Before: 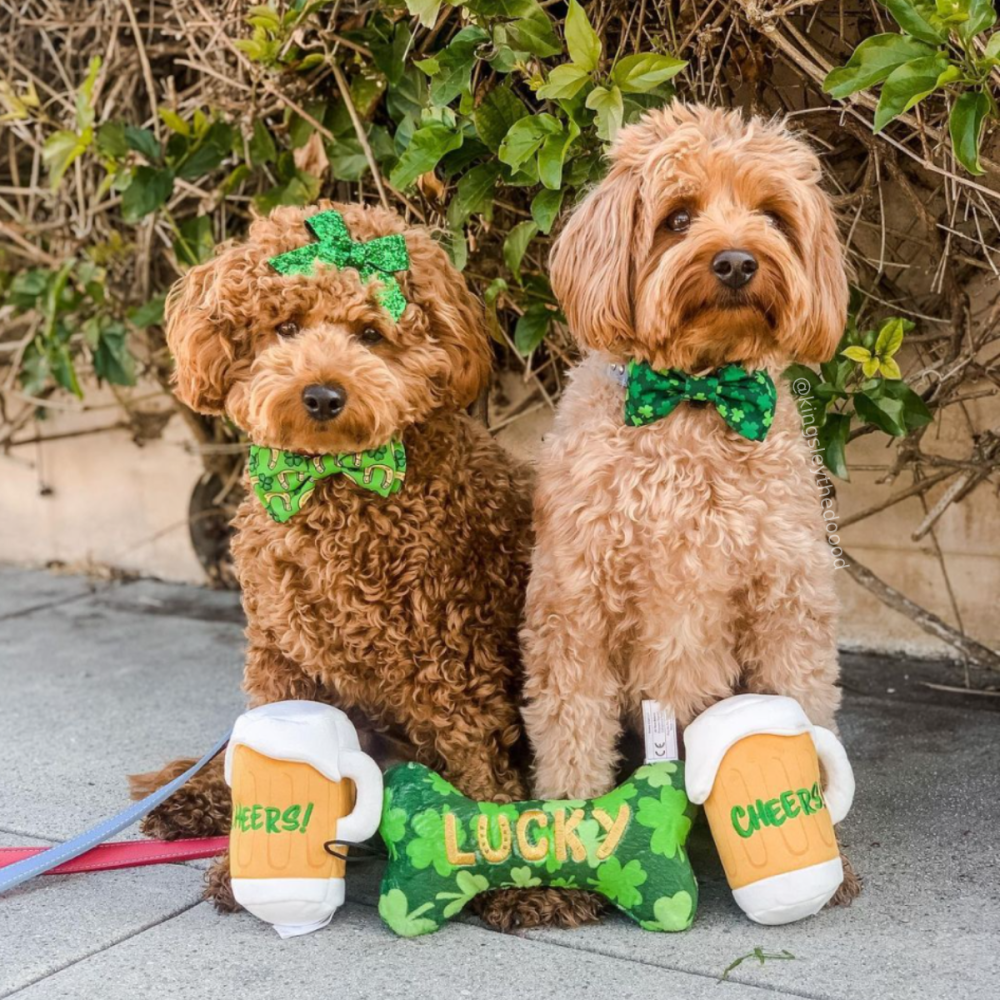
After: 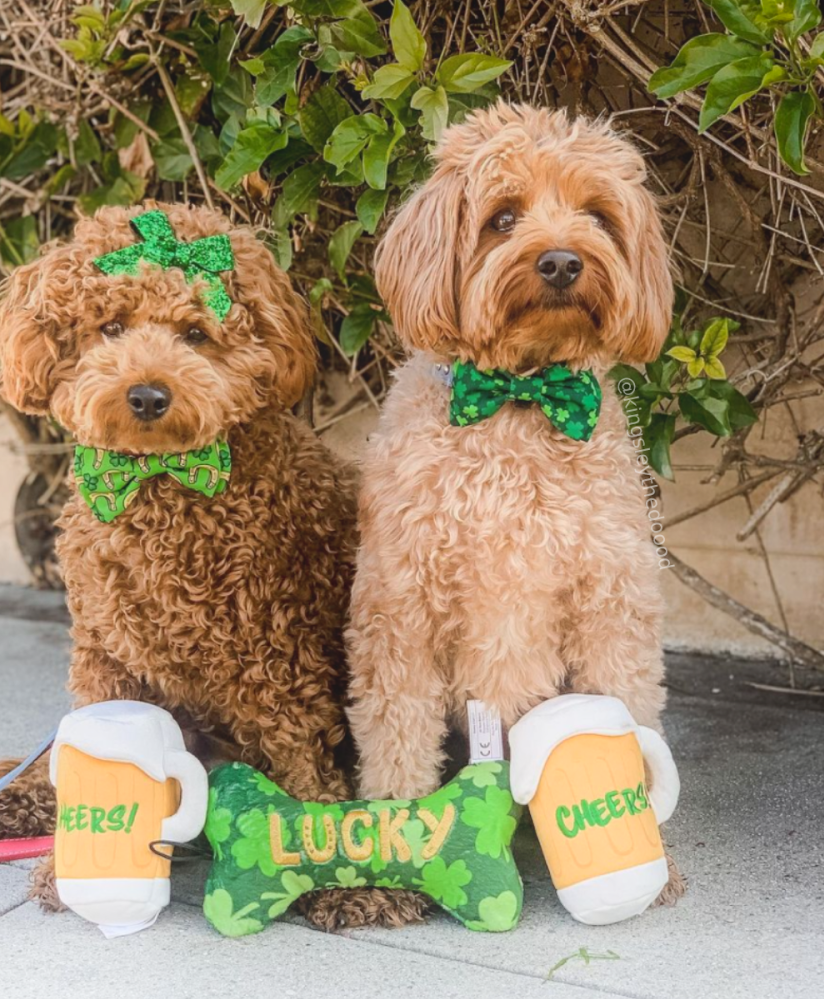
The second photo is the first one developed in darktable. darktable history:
crop: left 17.582%, bottom 0.031%
color zones: curves: ch0 [(0, 0.5) (0.143, 0.52) (0.286, 0.5) (0.429, 0.5) (0.571, 0.5) (0.714, 0.5) (0.857, 0.5) (1, 0.5)]; ch1 [(0, 0.489) (0.155, 0.45) (0.286, 0.466) (0.429, 0.5) (0.571, 0.5) (0.714, 0.5) (0.857, 0.5) (1, 0.489)]
contrast equalizer: y [[0.439, 0.44, 0.442, 0.457, 0.493, 0.498], [0.5 ×6], [0.5 ×6], [0 ×6], [0 ×6]]
shadows and highlights: shadows -54.3, highlights 86.09, soften with gaussian
